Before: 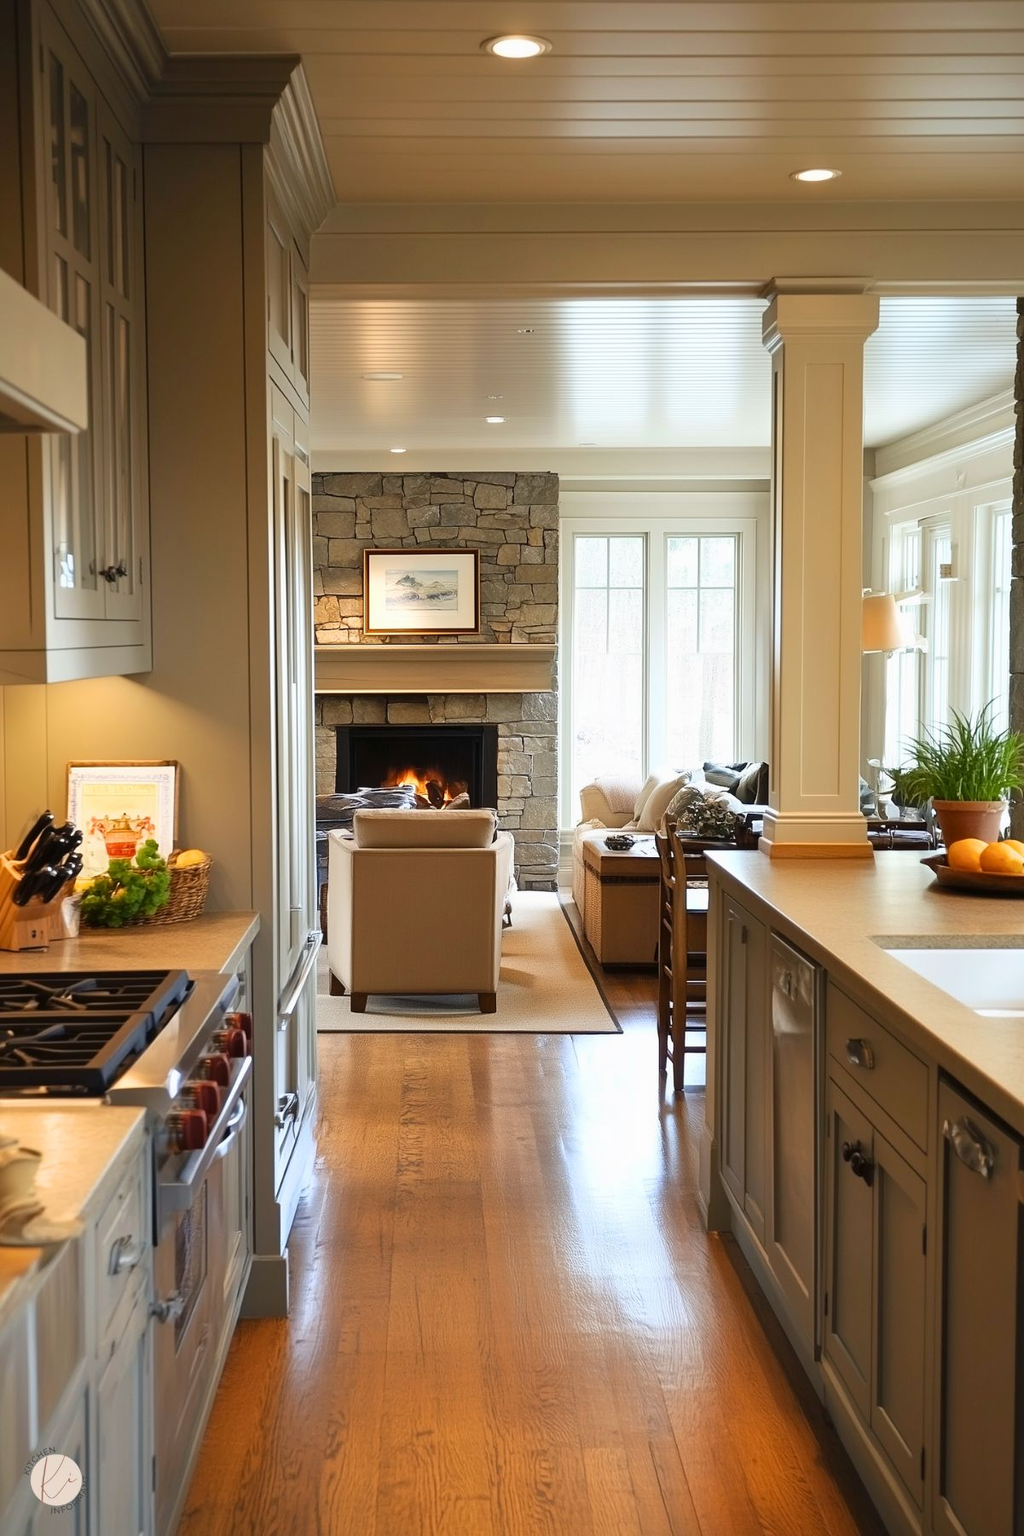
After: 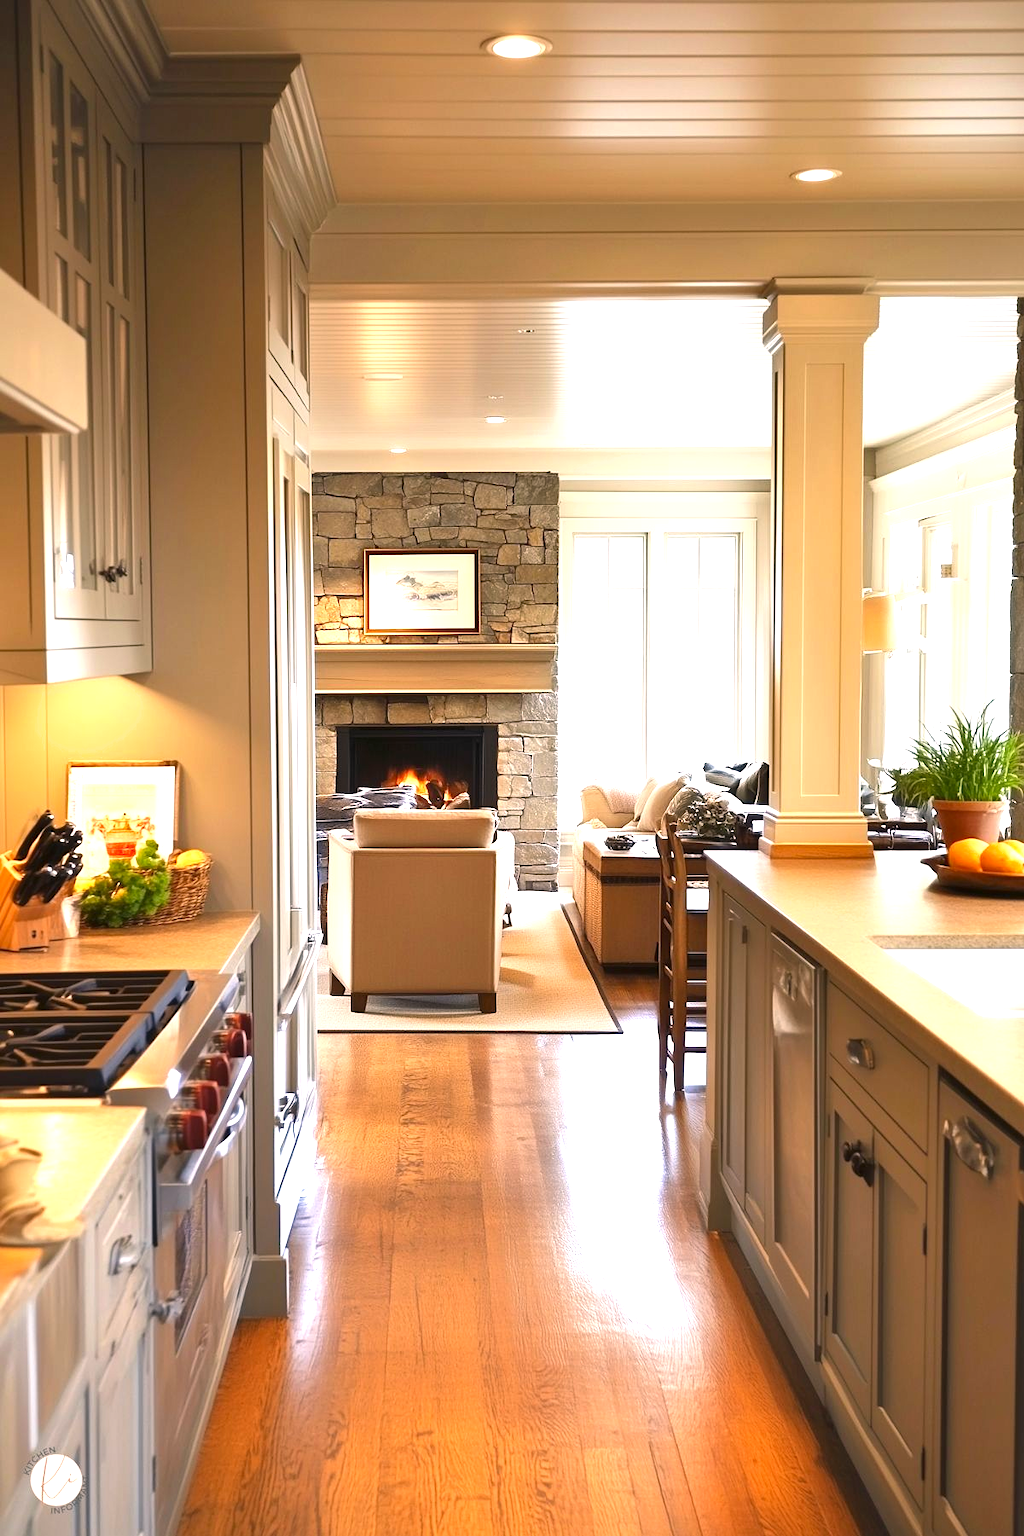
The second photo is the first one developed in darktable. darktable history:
color correction: highlights a* 7.47, highlights b* 4.04
exposure: black level correction 0, exposure 1 EV, compensate exposure bias true, compensate highlight preservation false
shadows and highlights: shadows 29.21, highlights -29.5, low approximation 0.01, soften with gaussian
